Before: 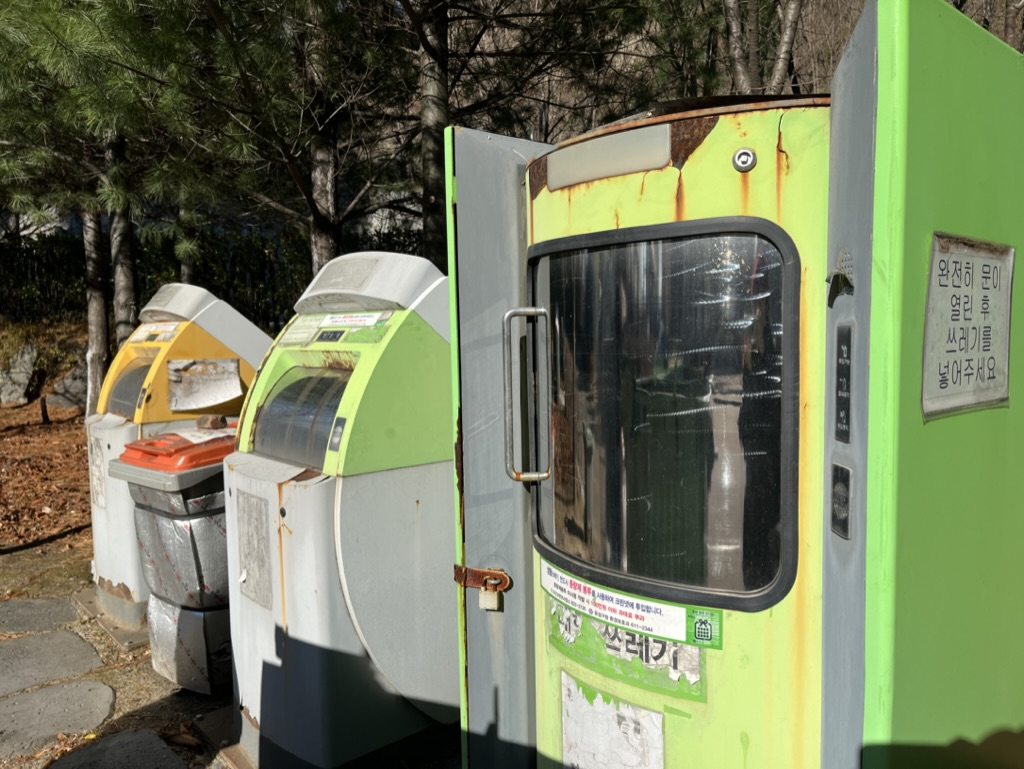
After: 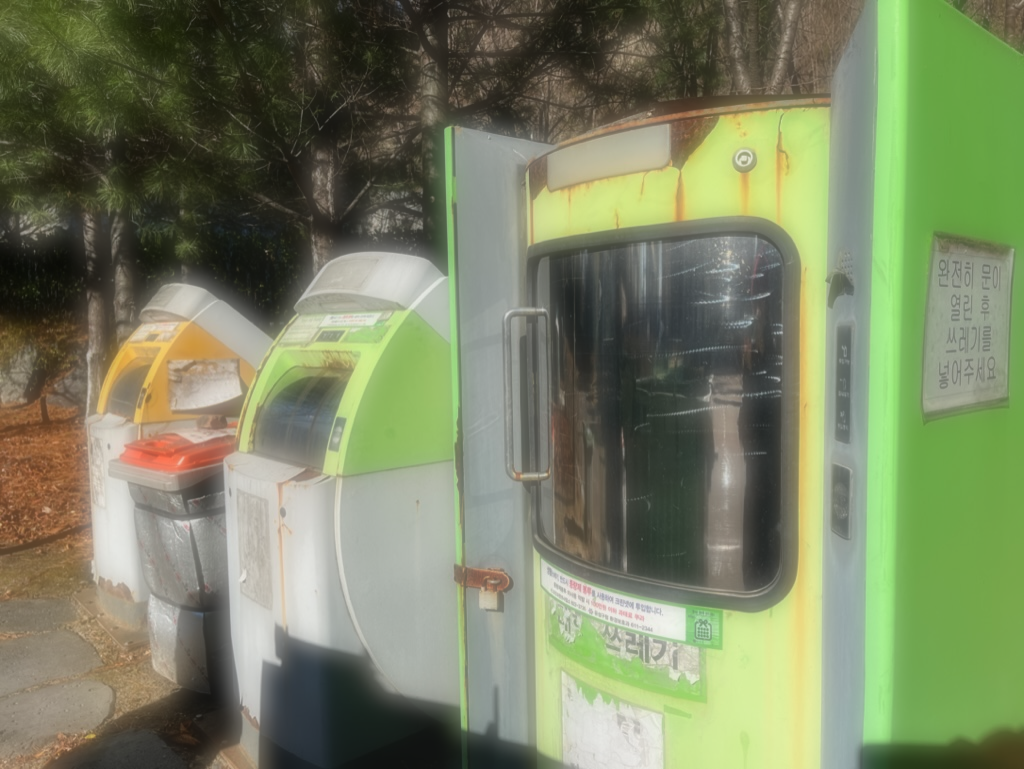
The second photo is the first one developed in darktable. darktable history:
local contrast: detail 110%
soften: on, module defaults
color balance: output saturation 98.5%
